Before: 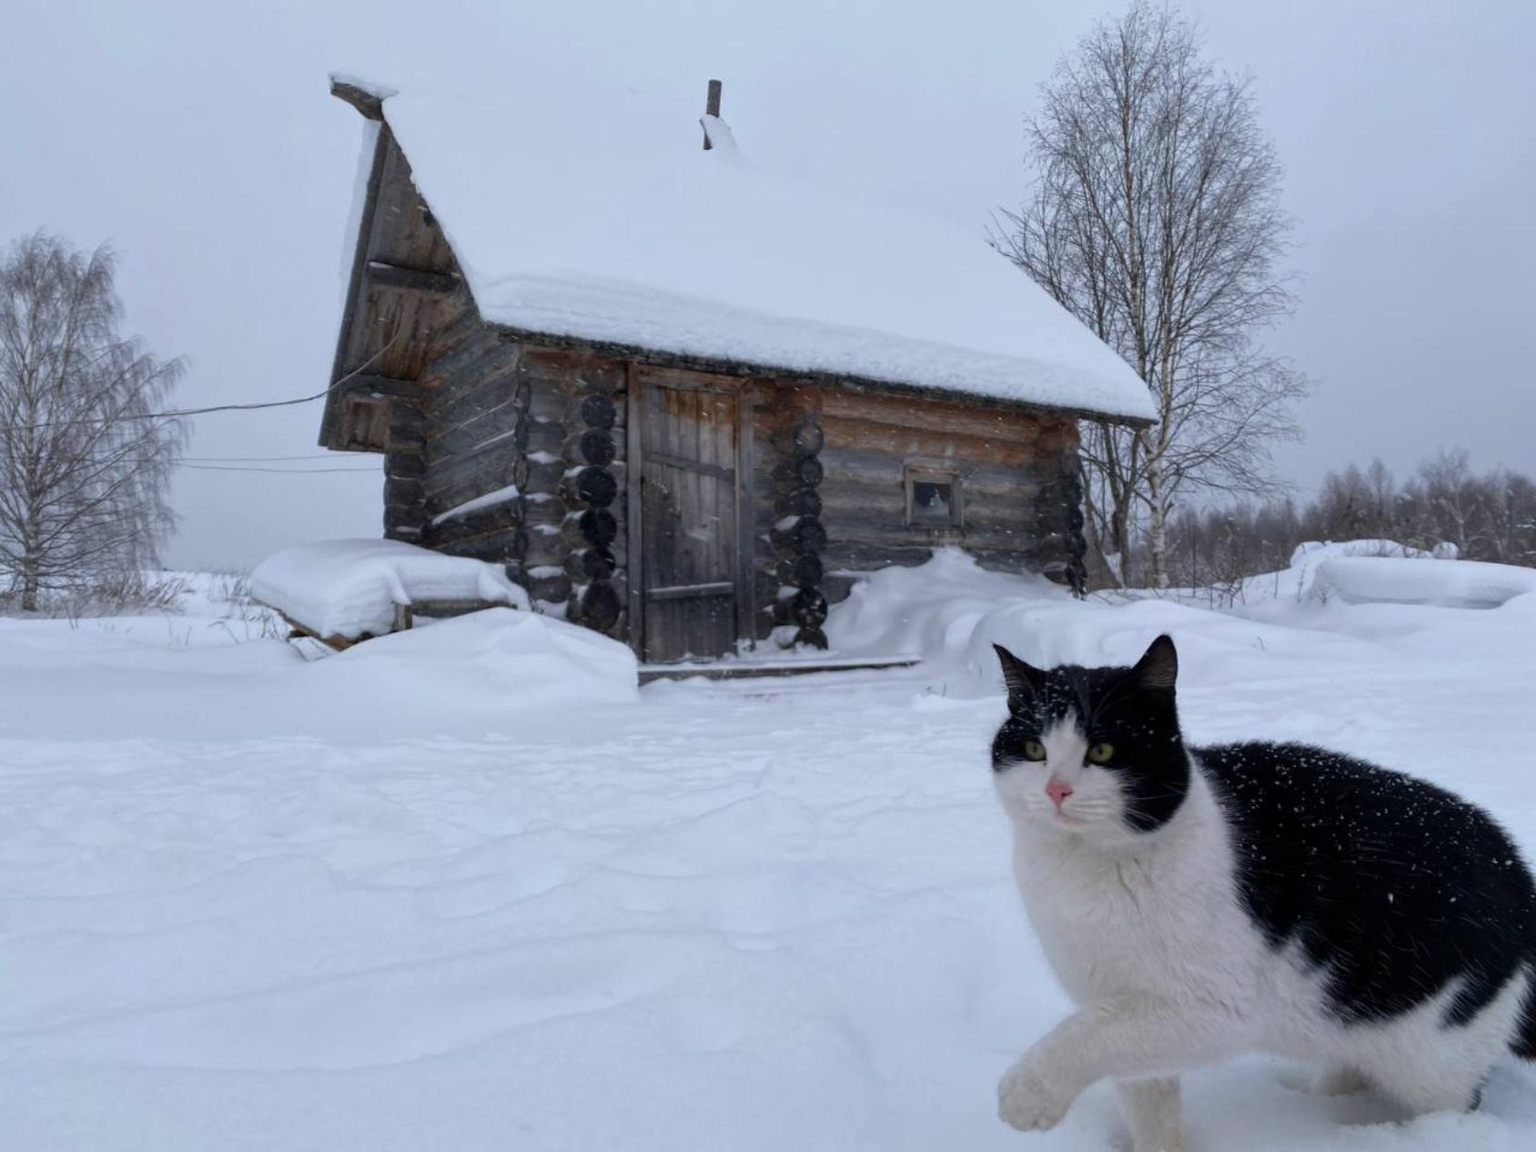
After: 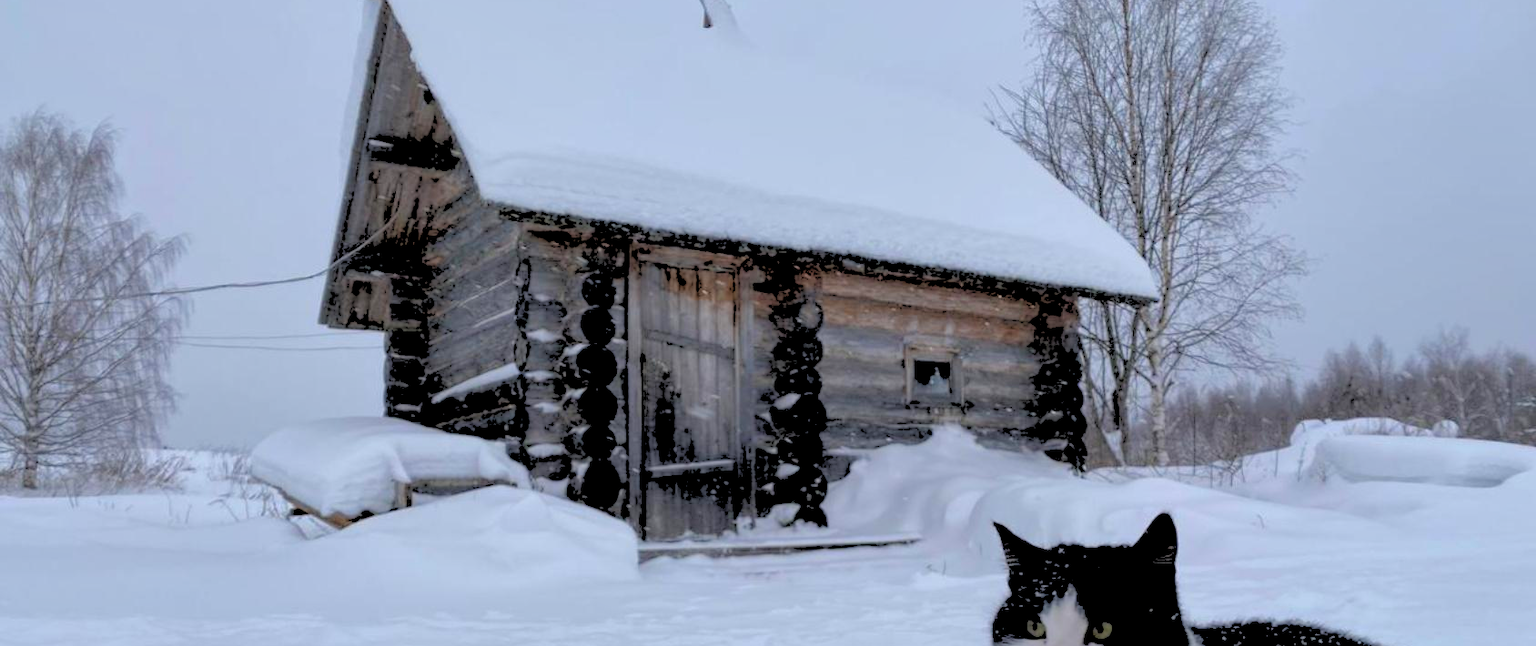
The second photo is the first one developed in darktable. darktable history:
rgb levels: levels [[0.027, 0.429, 0.996], [0, 0.5, 1], [0, 0.5, 1]]
shadows and highlights: on, module defaults
crop and rotate: top 10.605%, bottom 33.274%
